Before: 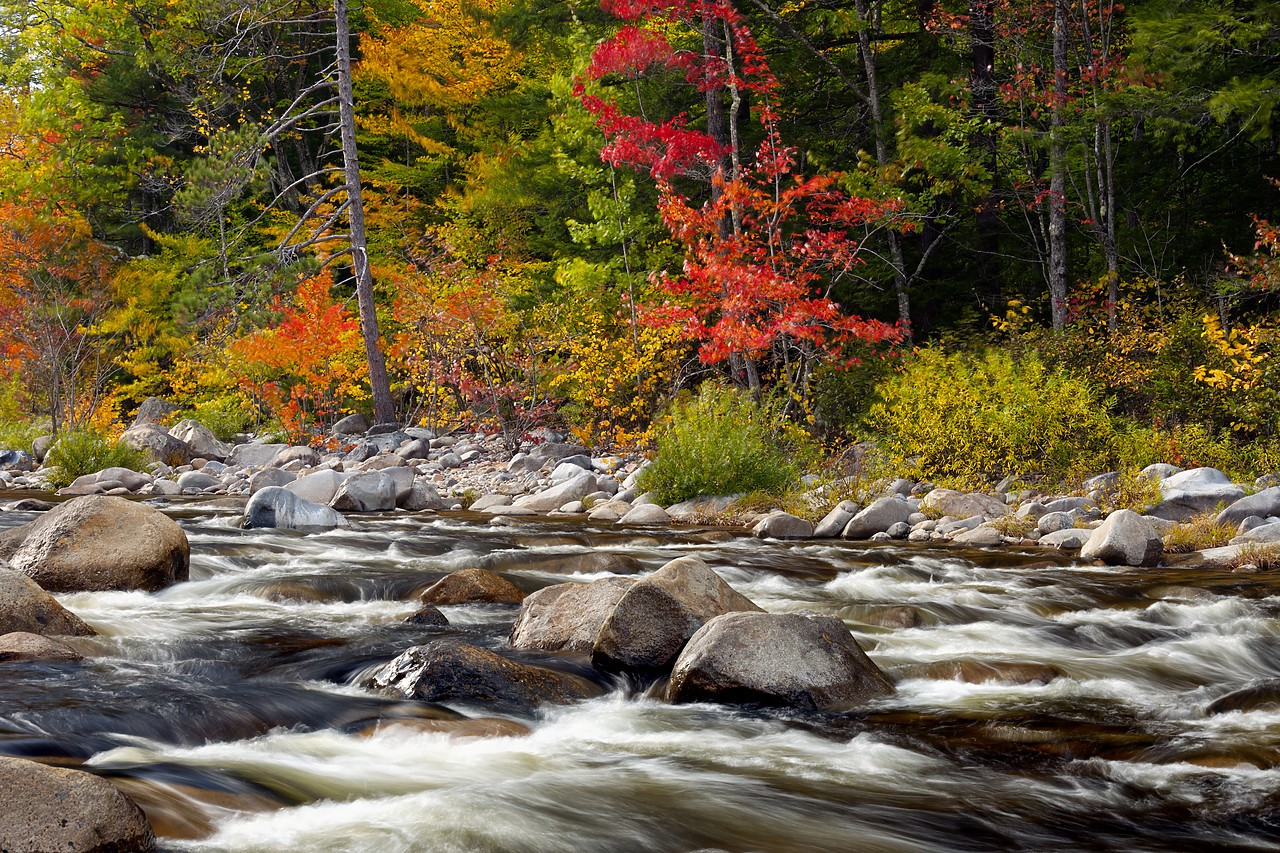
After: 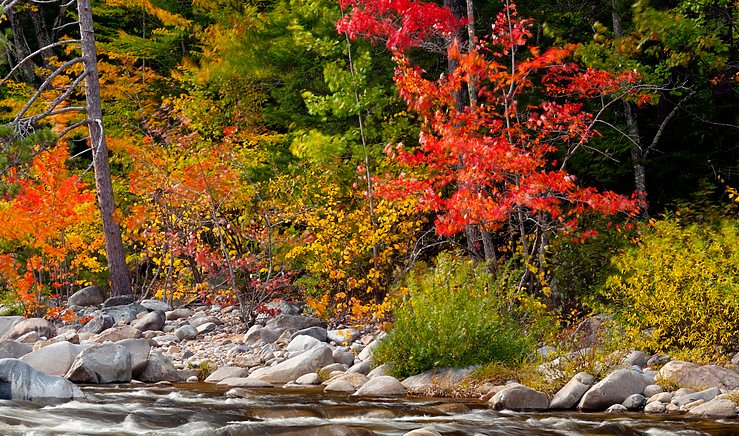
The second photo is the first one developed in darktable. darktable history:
exposure: compensate highlight preservation false
crop: left 20.645%, top 15.059%, right 21.619%, bottom 33.779%
